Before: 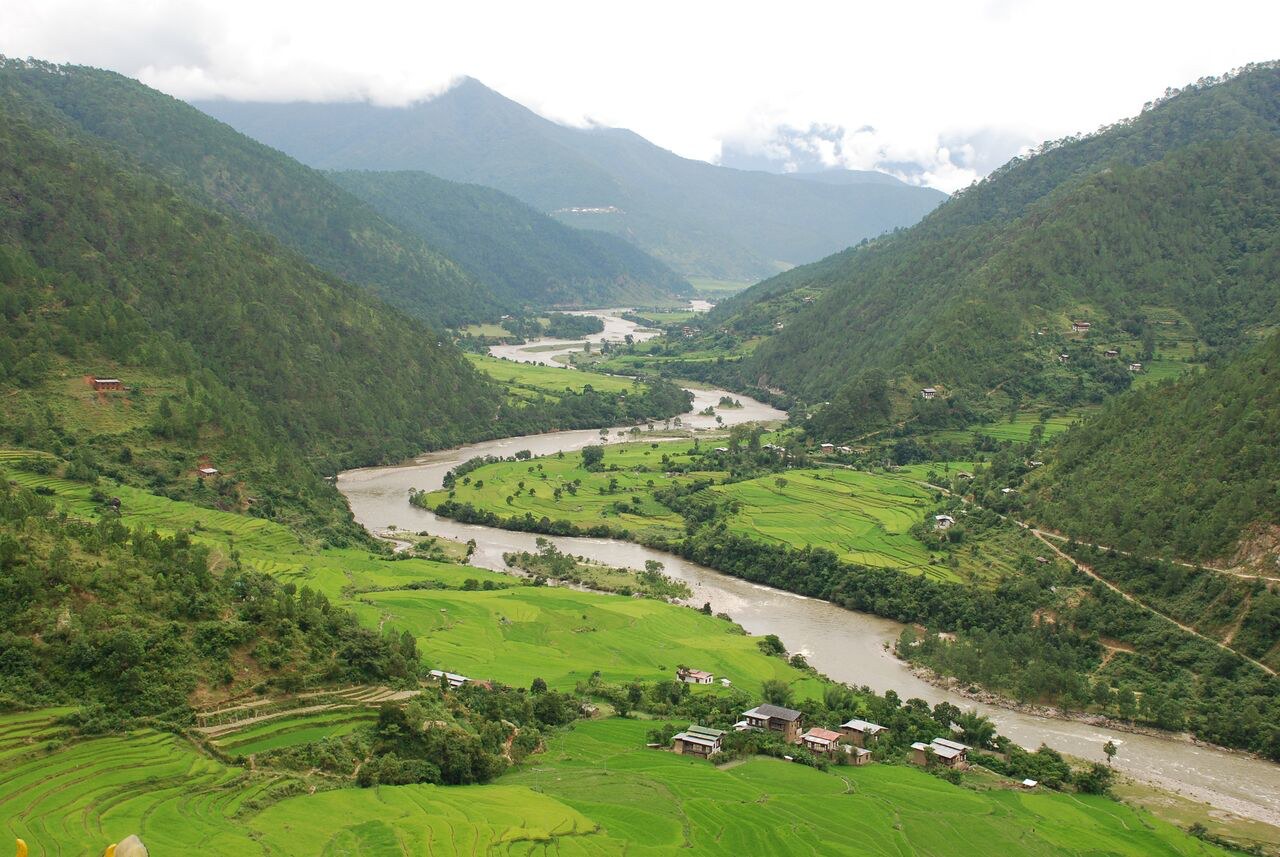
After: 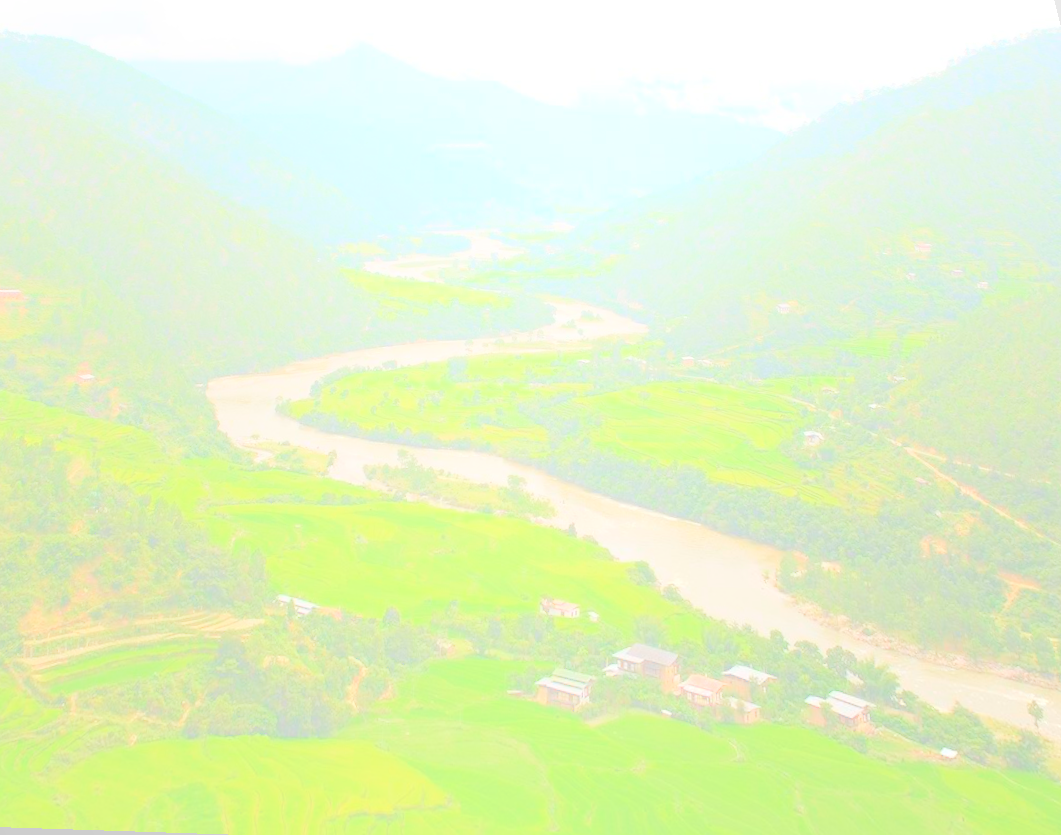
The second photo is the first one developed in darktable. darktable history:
rotate and perspective: rotation 0.72°, lens shift (vertical) -0.352, lens shift (horizontal) -0.051, crop left 0.152, crop right 0.859, crop top 0.019, crop bottom 0.964
bloom: size 70%, threshold 25%, strength 70%
